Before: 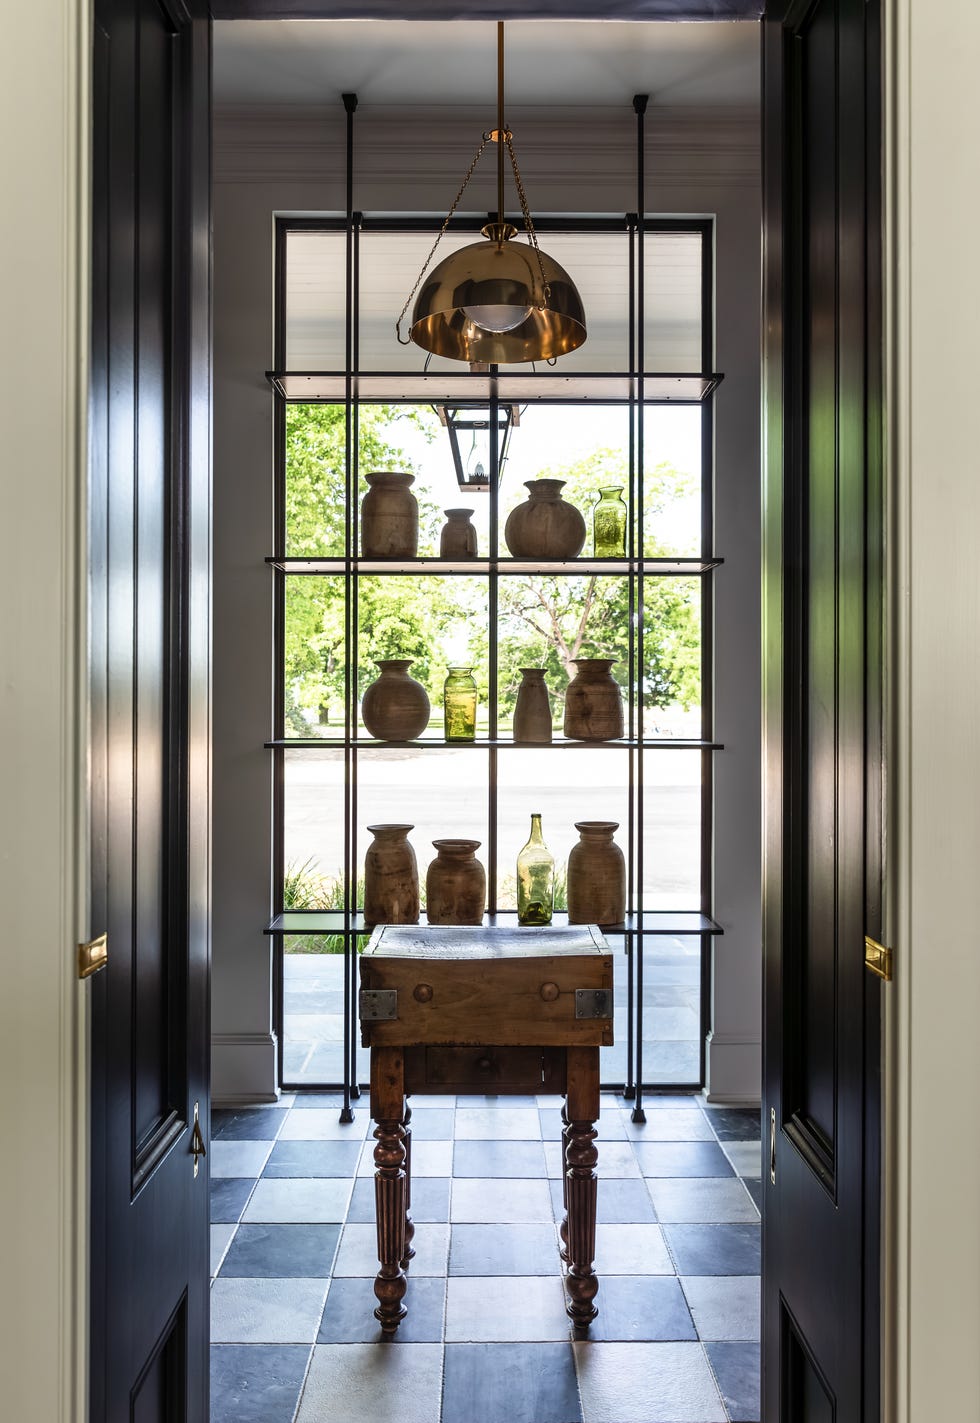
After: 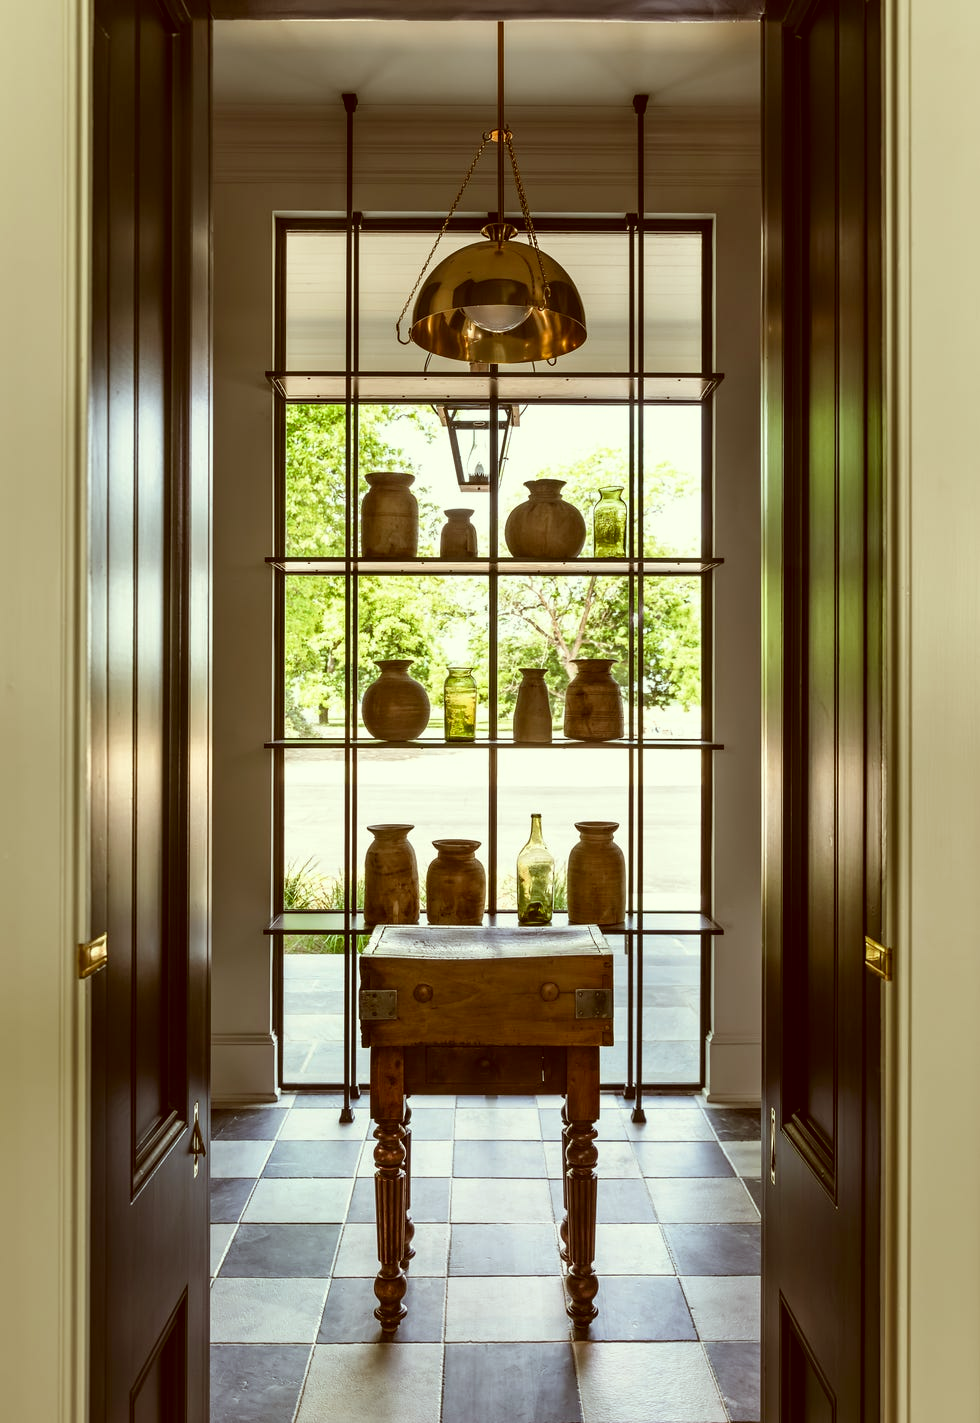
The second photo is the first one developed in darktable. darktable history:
color correction: highlights a* -5.42, highlights b* 9.79, shadows a* 9.7, shadows b* 24.2
